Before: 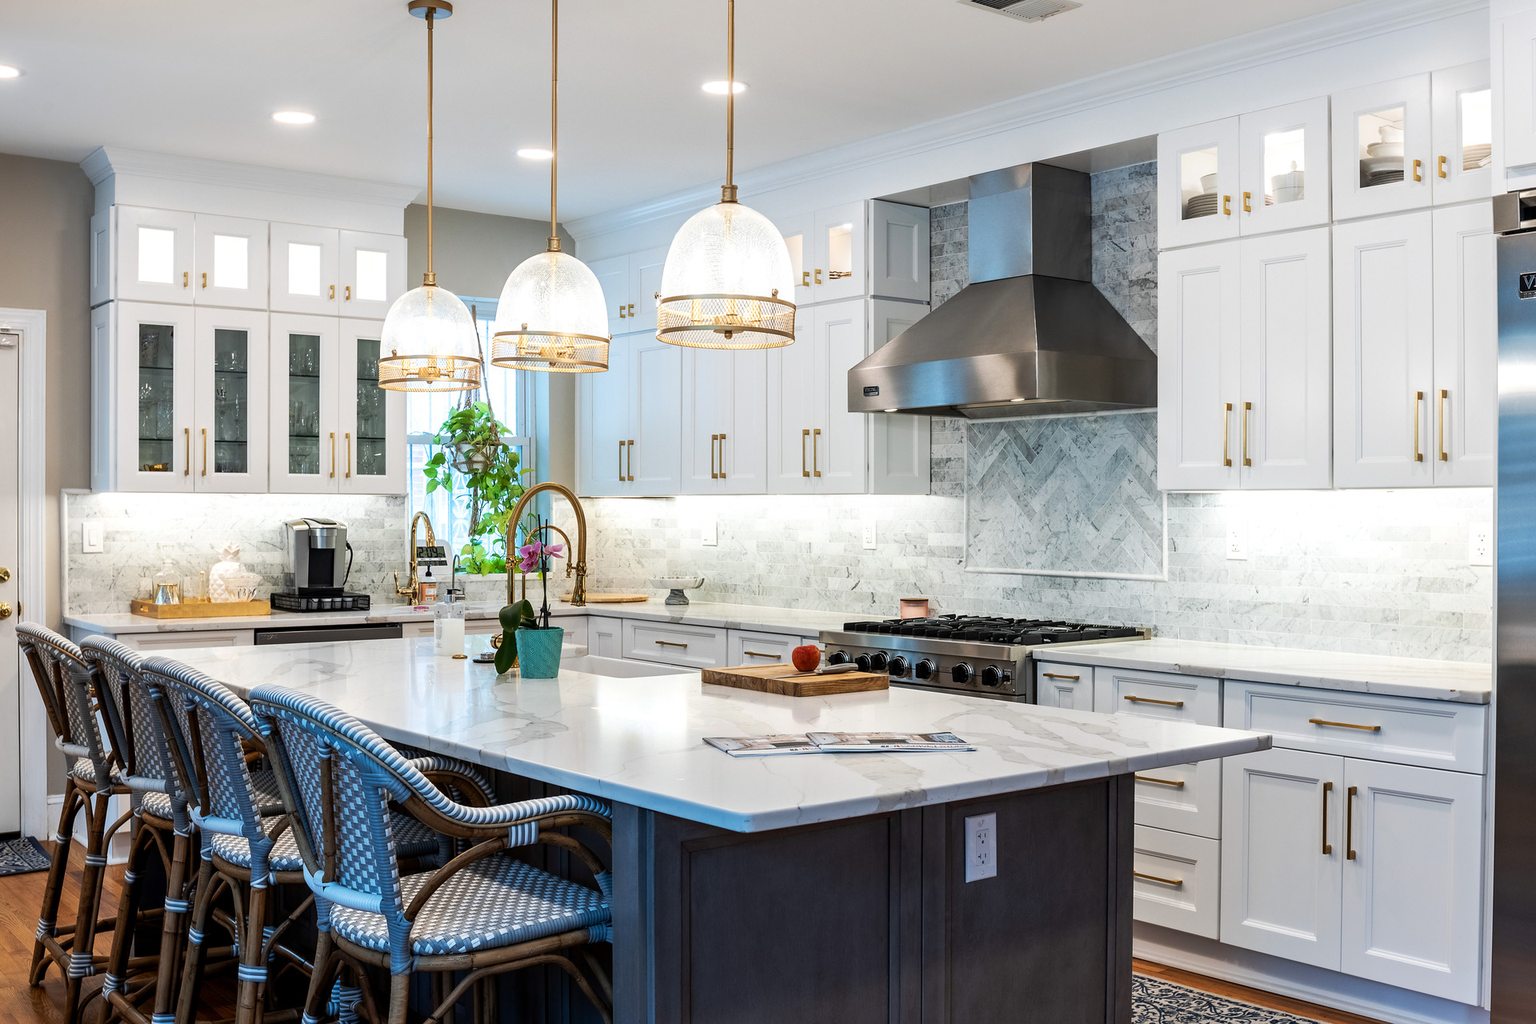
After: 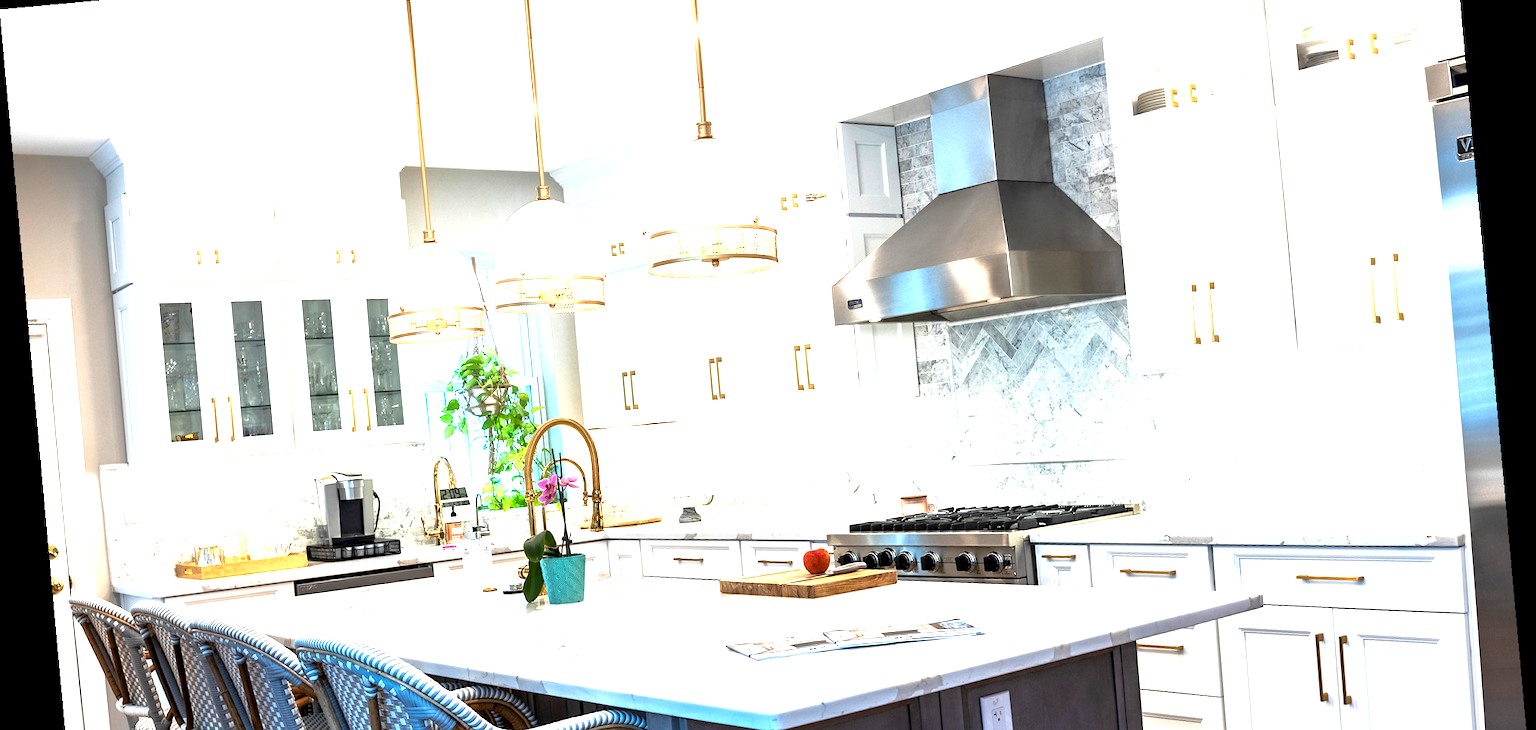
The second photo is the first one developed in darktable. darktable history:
exposure: black level correction 0.001, exposure 1.398 EV, compensate exposure bias true, compensate highlight preservation false
rotate and perspective: rotation -5.2°, automatic cropping off
crop: top 11.166%, bottom 22.168%
shadows and highlights: shadows 25, highlights -25
